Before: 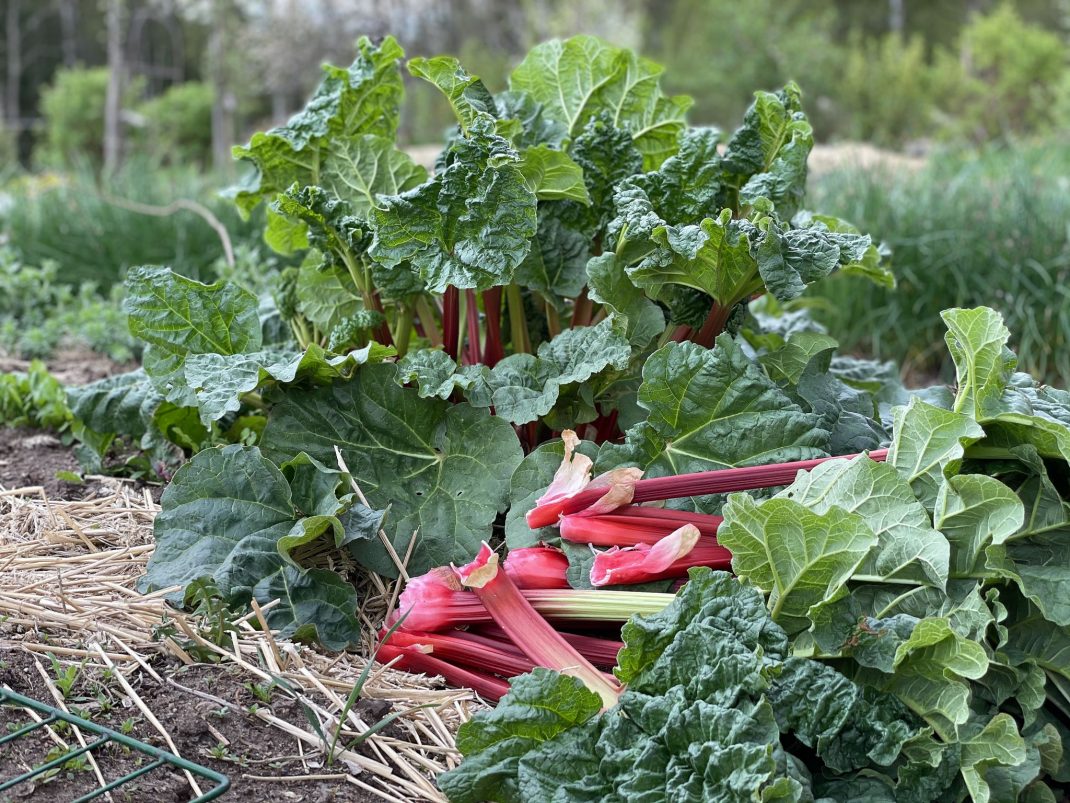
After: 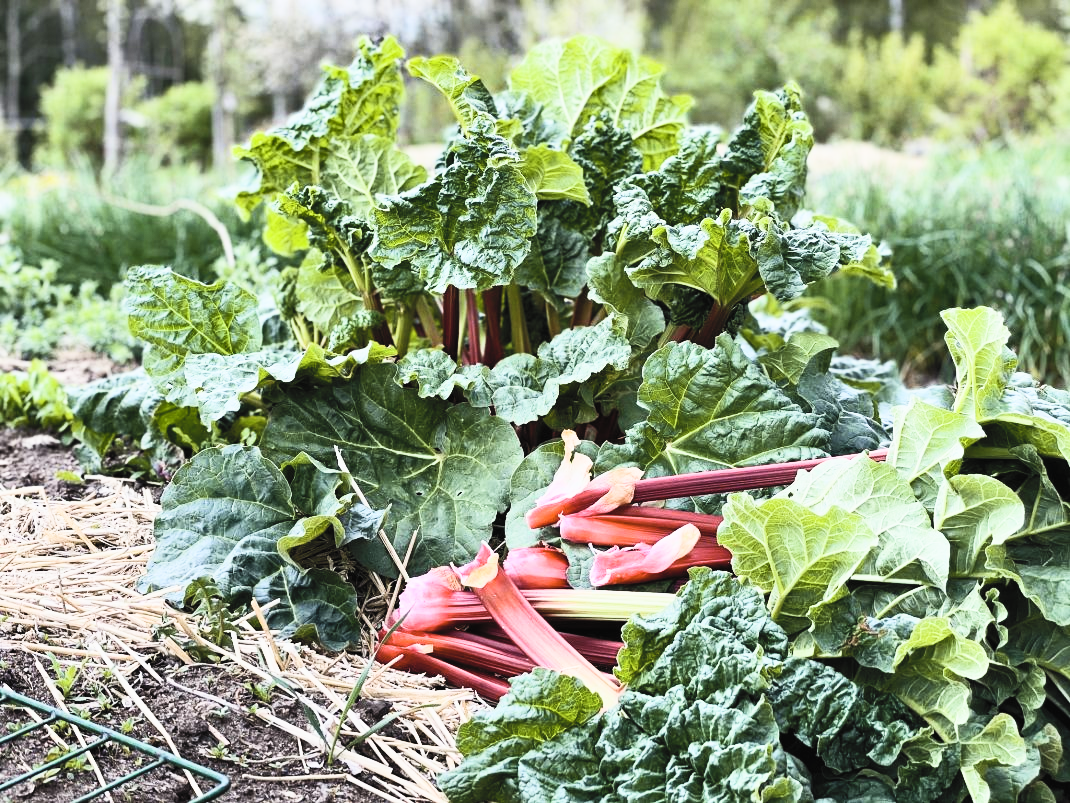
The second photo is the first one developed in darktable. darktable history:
shadows and highlights: shadows 20.91, highlights -35.45, soften with gaussian
color contrast: green-magenta contrast 0.81
sigmoid: contrast 1.8
contrast brightness saturation: contrast 0.39, brightness 0.53
